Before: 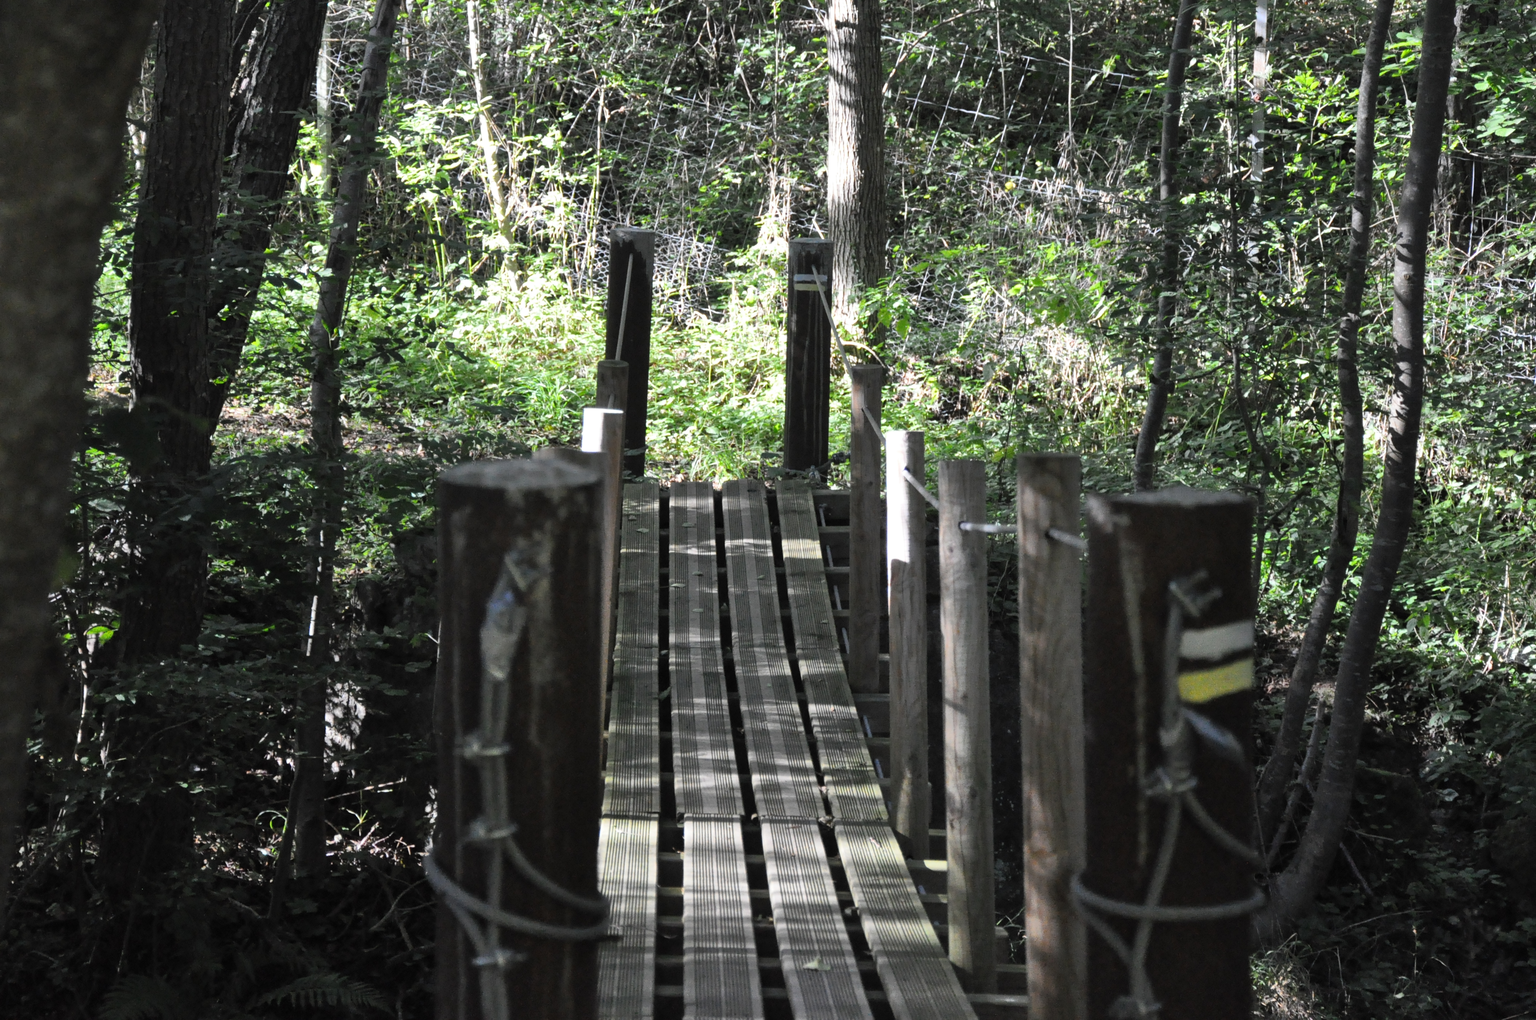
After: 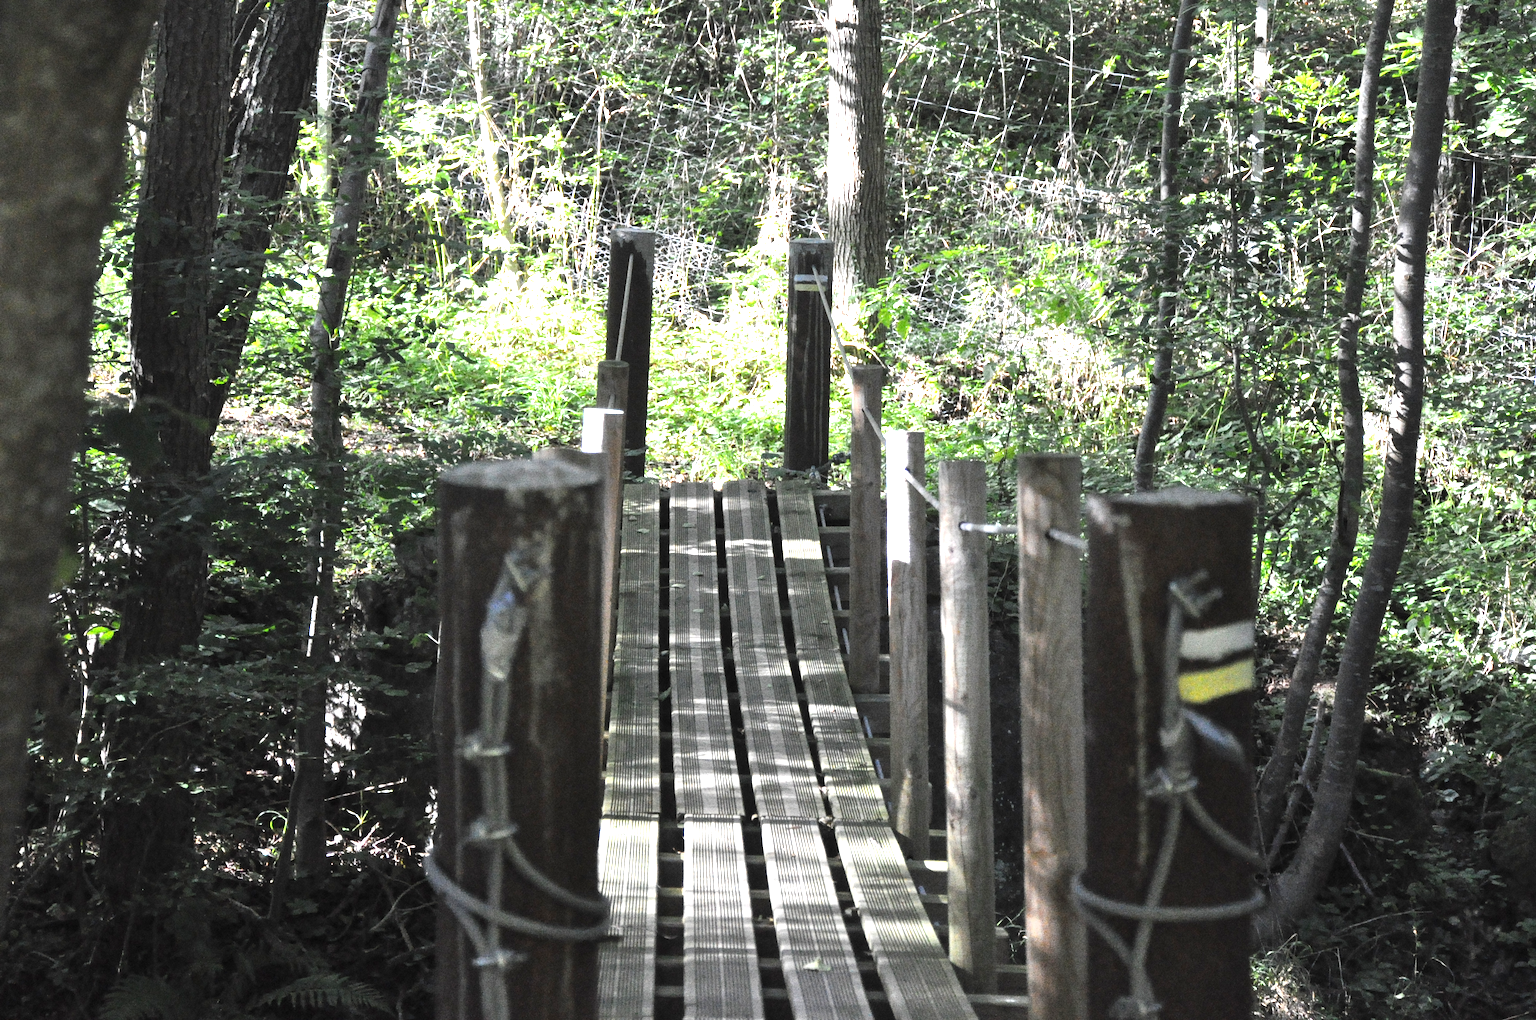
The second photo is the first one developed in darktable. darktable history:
grain: coarseness 8.68 ISO, strength 31.94%
exposure: exposure 1.137 EV, compensate highlight preservation false
